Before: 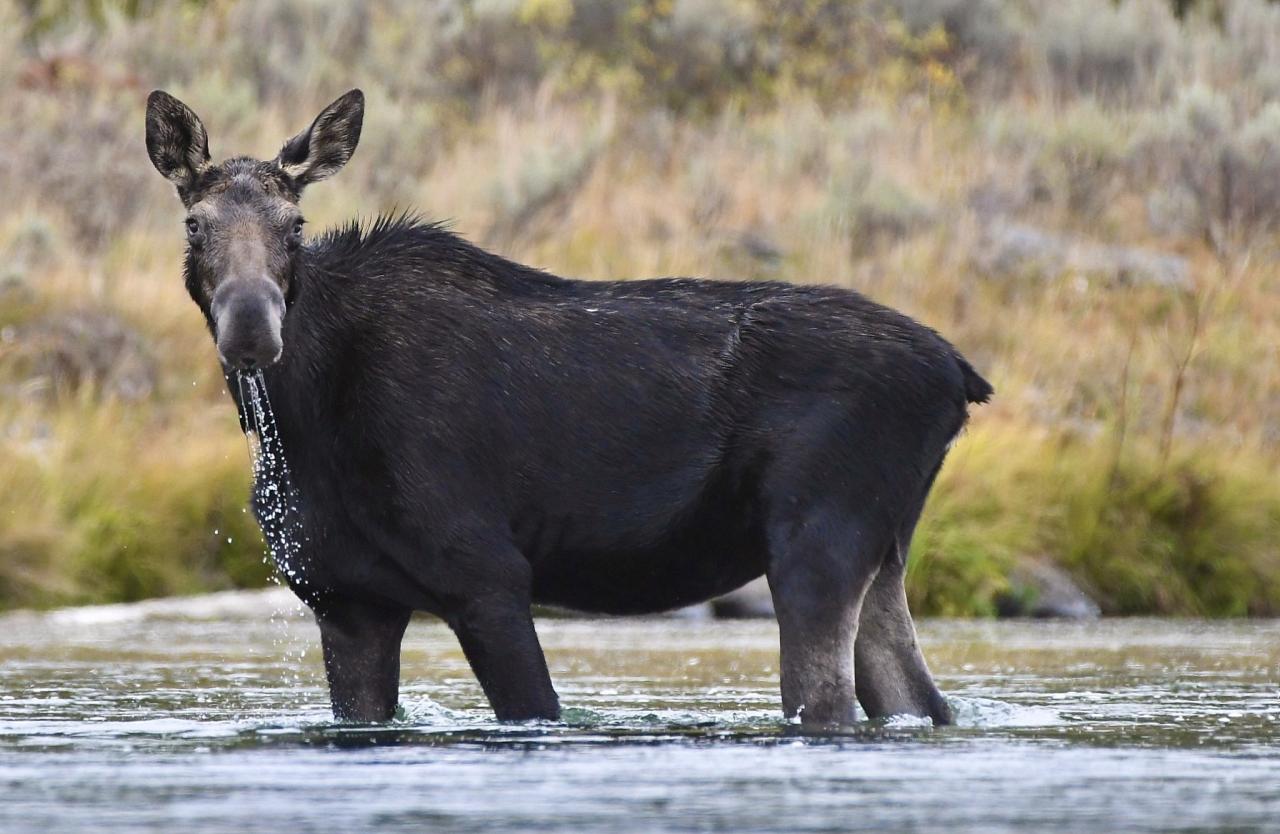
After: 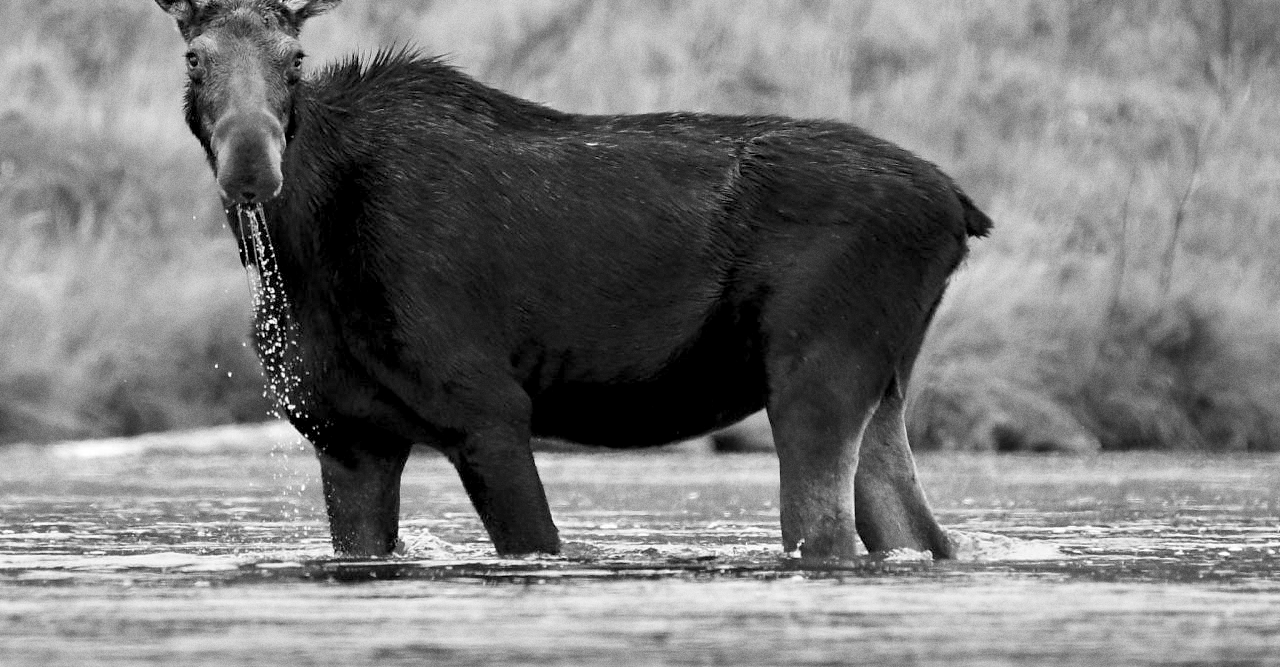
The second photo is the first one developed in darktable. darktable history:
crop and rotate: top 19.998%
monochrome: a -92.57, b 58.91
rgb levels: levels [[0.01, 0.419, 0.839], [0, 0.5, 1], [0, 0.5, 1]]
grain: coarseness 3.21 ISO
